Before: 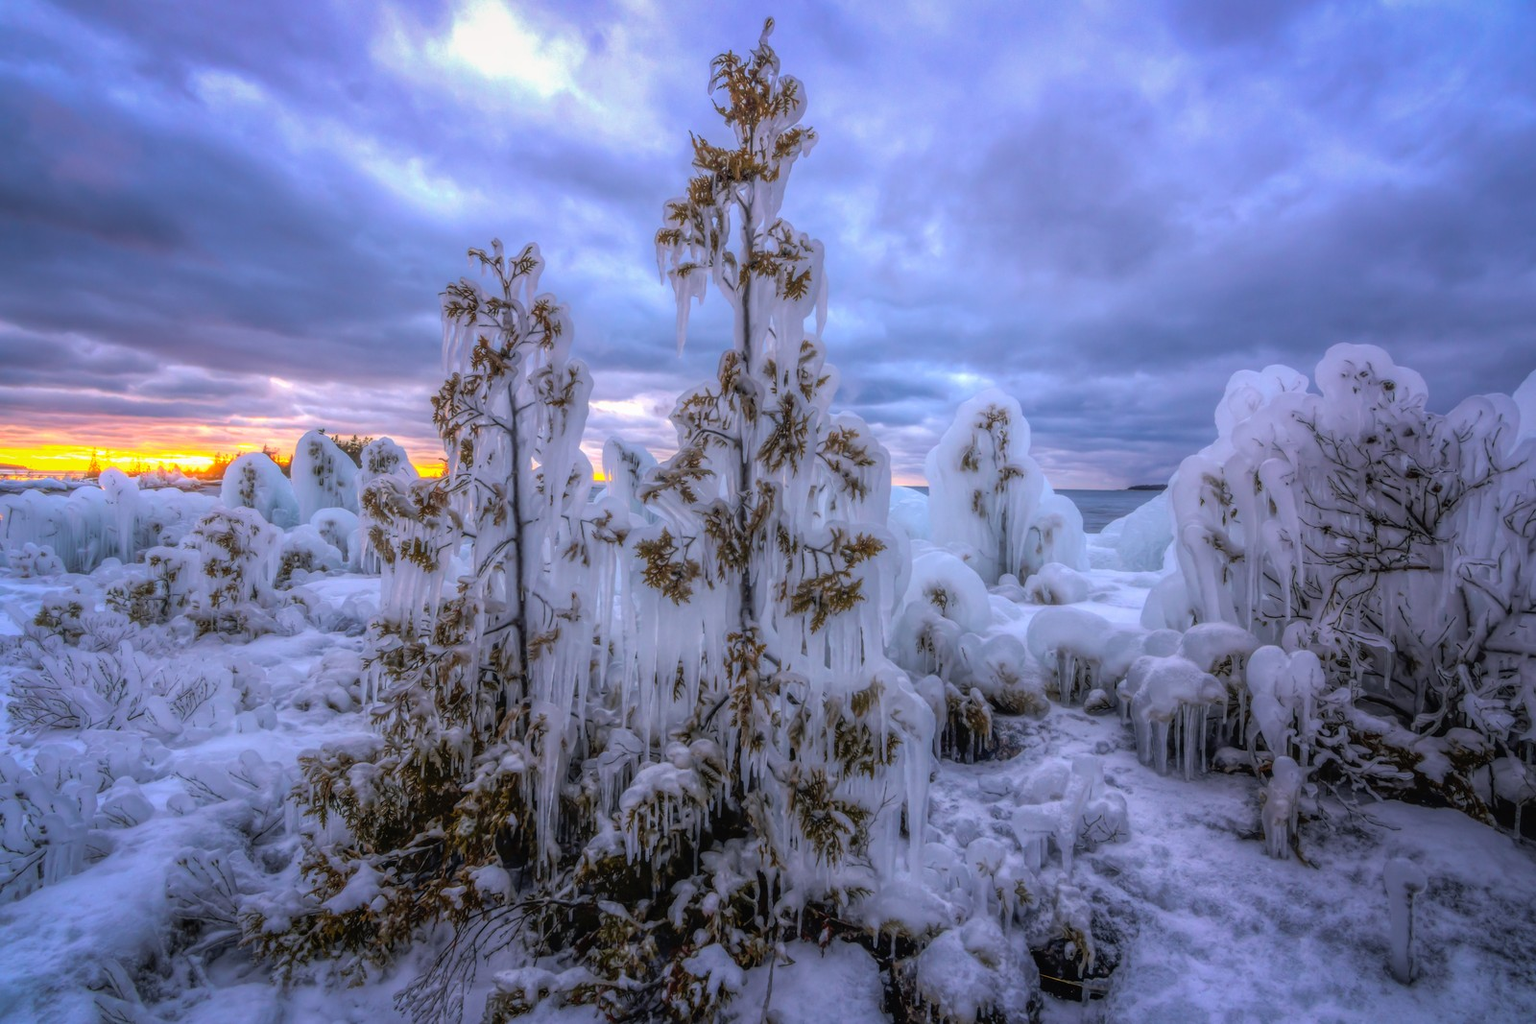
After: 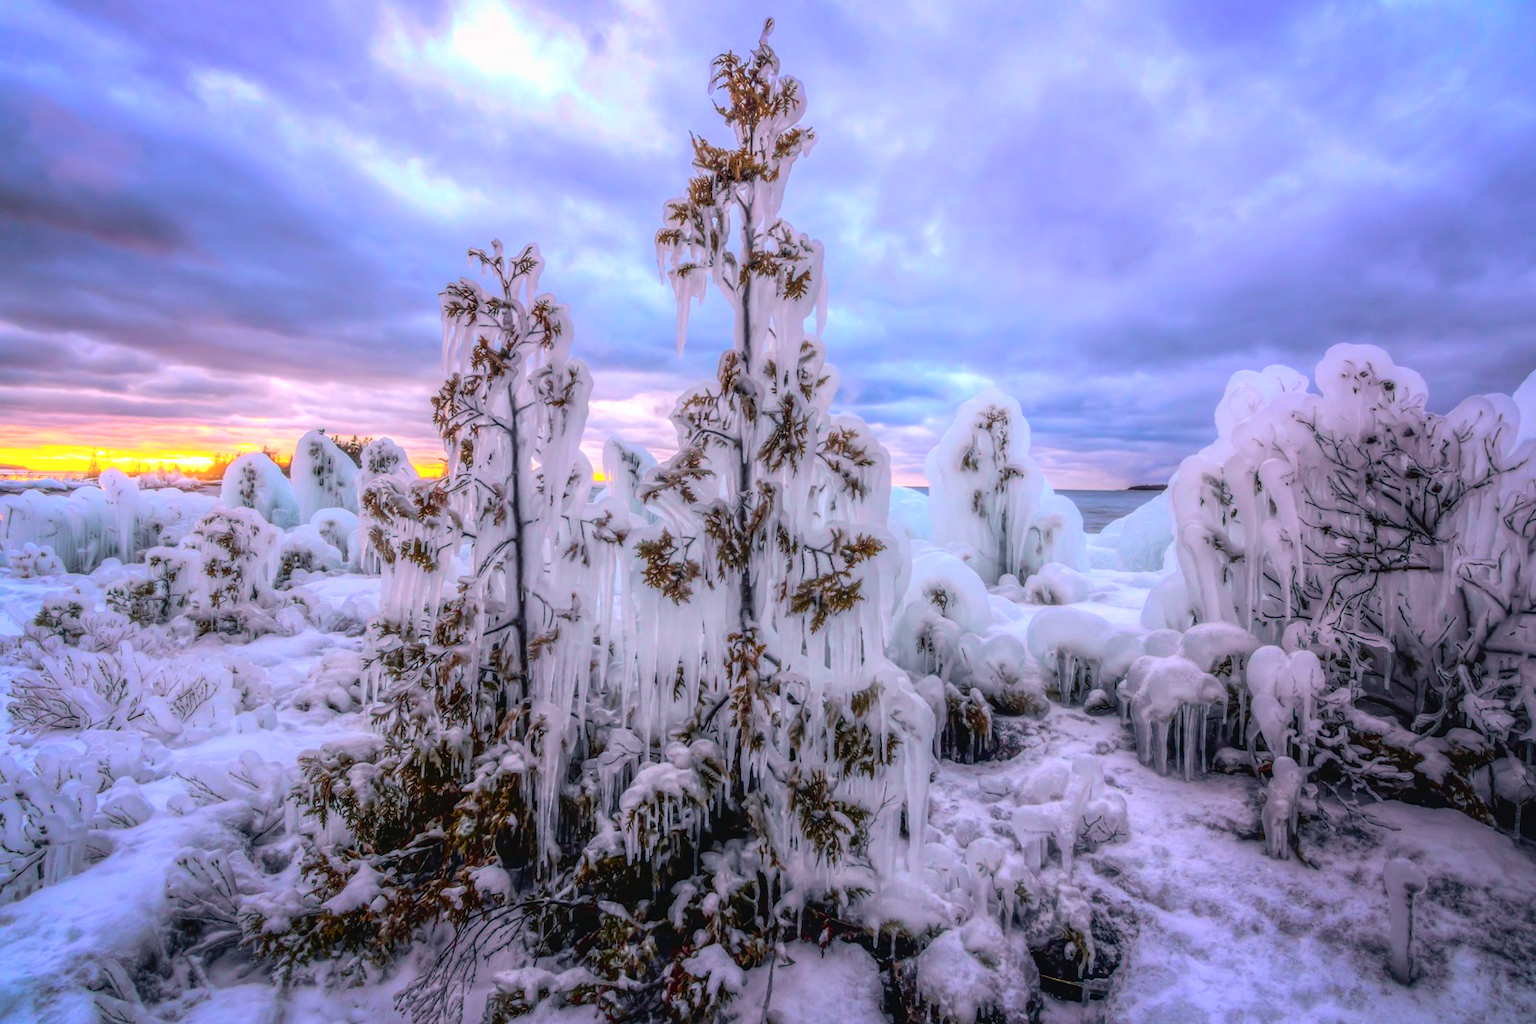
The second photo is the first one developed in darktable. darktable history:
tone curve: curves: ch0 [(0, 0.023) (0.087, 0.065) (0.184, 0.168) (0.45, 0.54) (0.57, 0.683) (0.722, 0.825) (0.877, 0.948) (1, 1)]; ch1 [(0, 0) (0.388, 0.369) (0.44, 0.44) (0.489, 0.481) (0.534, 0.561) (0.657, 0.659) (1, 1)]; ch2 [(0, 0) (0.353, 0.317) (0.408, 0.427) (0.472, 0.46) (0.5, 0.496) (0.537, 0.534) (0.576, 0.592) (0.625, 0.631) (1, 1)], color space Lab, independent channels, preserve colors none
